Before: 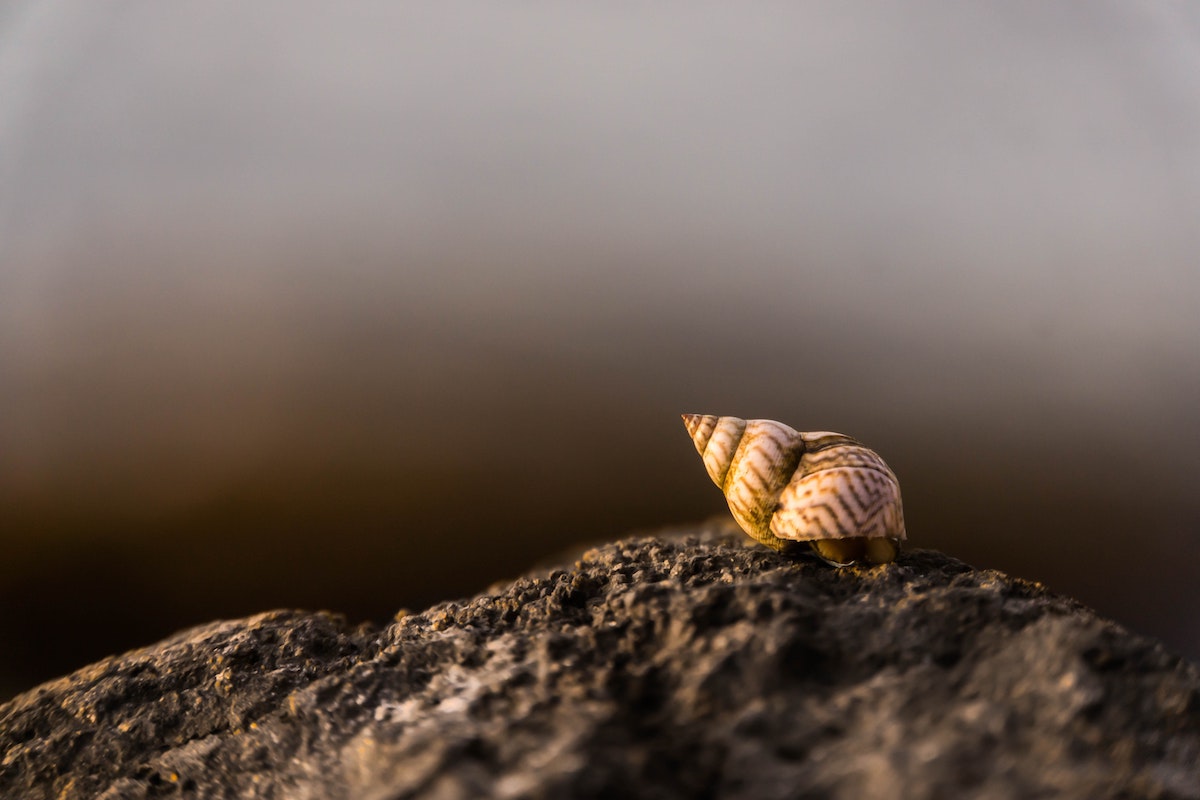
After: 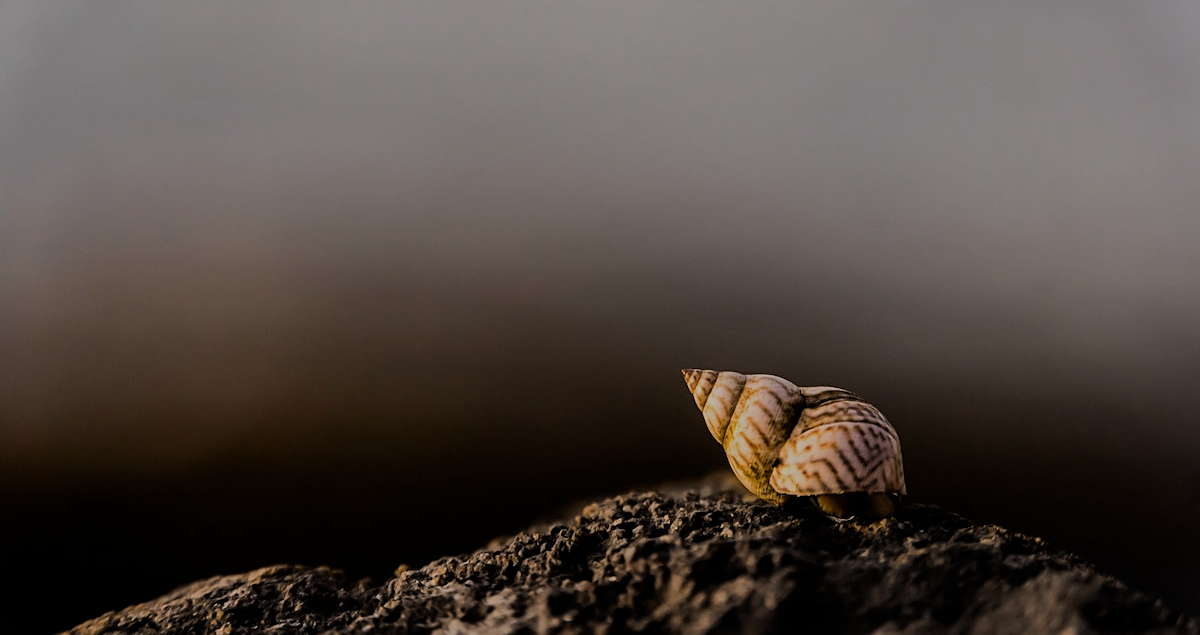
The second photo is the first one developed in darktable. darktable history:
sharpen: amount 0.575
exposure: black level correction 0, exposure -0.766 EV, compensate highlight preservation false
filmic rgb: black relative exposure -7.15 EV, white relative exposure 5.36 EV, hardness 3.02
crop and rotate: top 5.667%, bottom 14.937%
